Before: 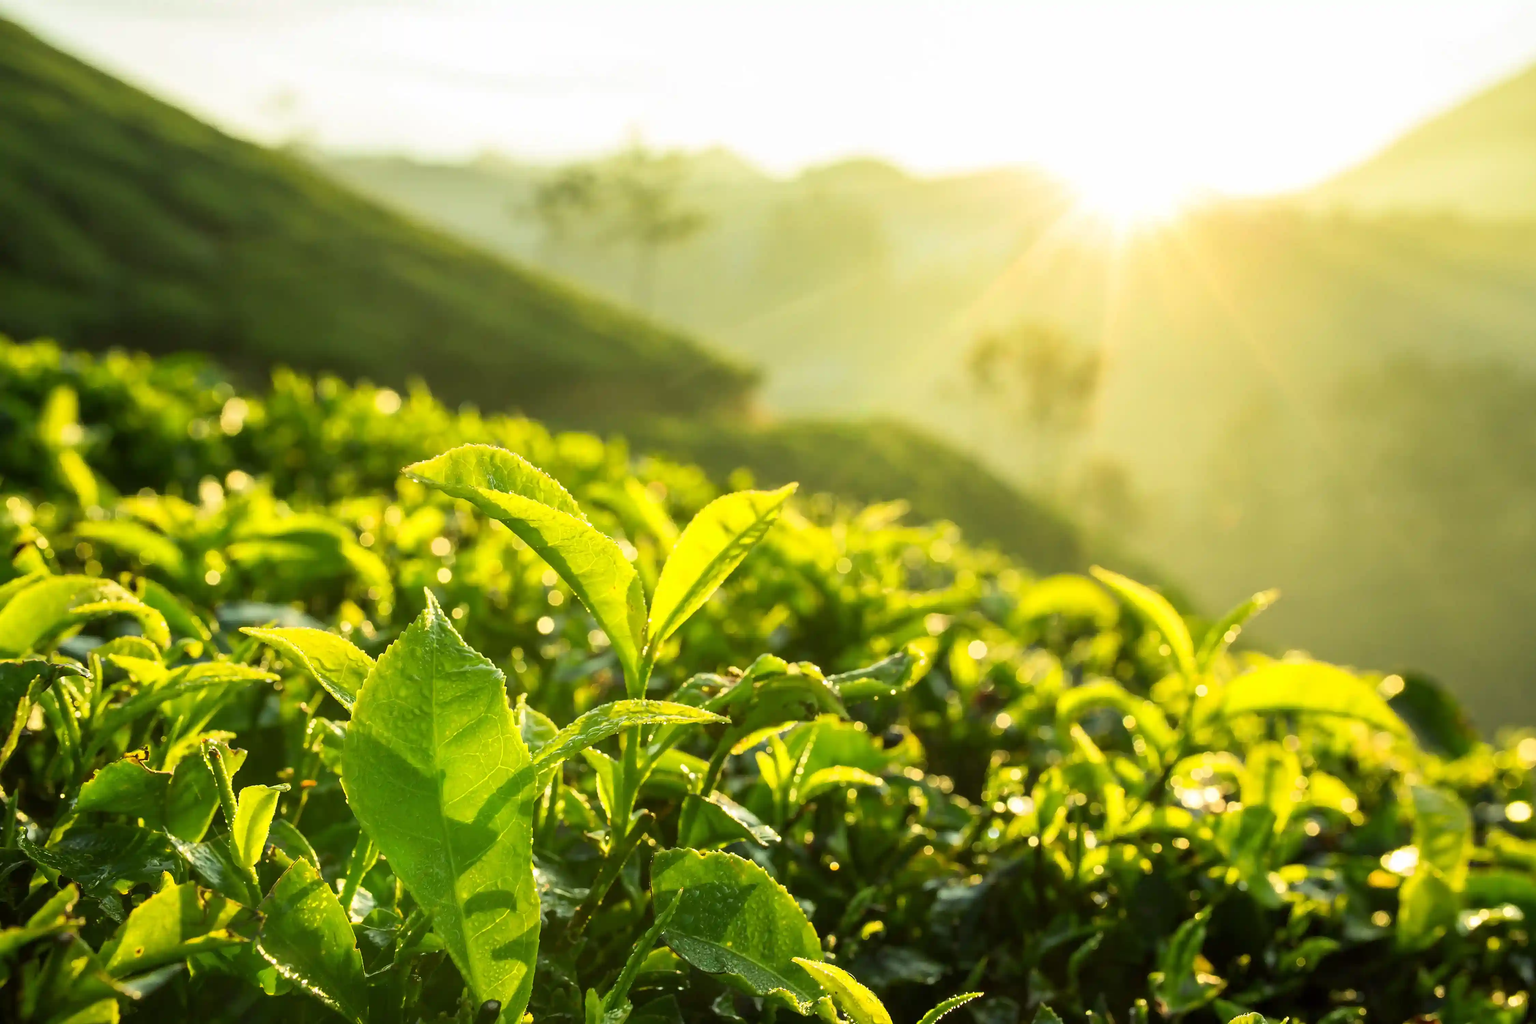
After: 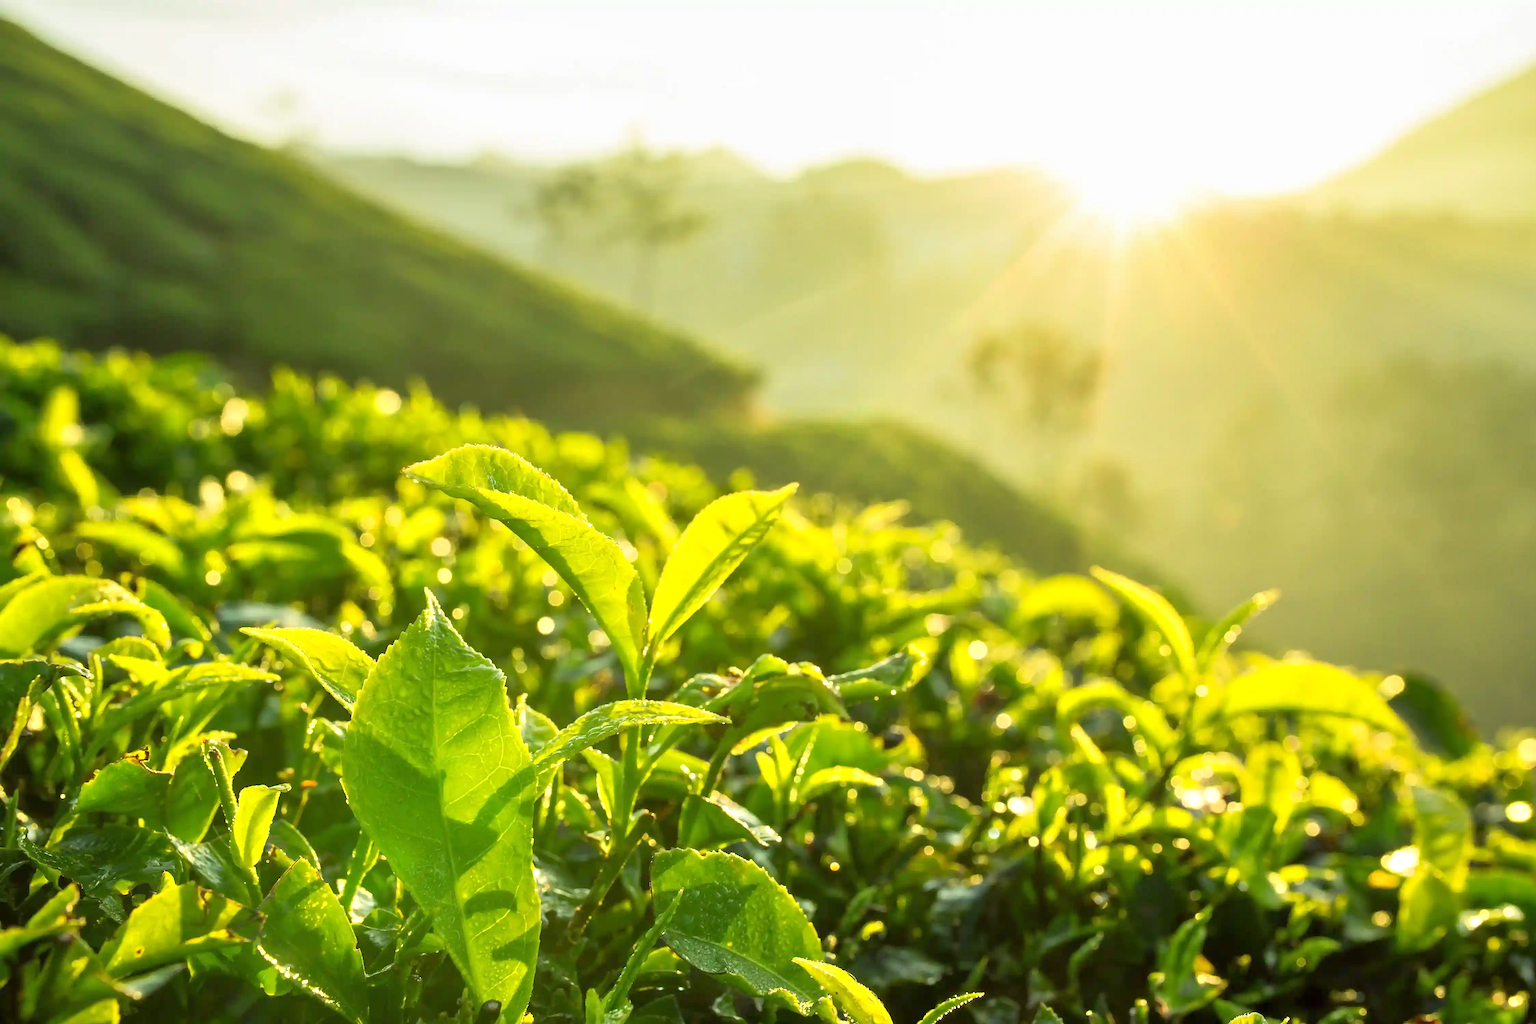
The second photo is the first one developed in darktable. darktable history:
tone equalizer: -8 EV 0.998 EV, -7 EV 0.971 EV, -6 EV 1.01 EV, -5 EV 0.987 EV, -4 EV 1.03 EV, -3 EV 0.764 EV, -2 EV 0.518 EV, -1 EV 0.232 EV, smoothing 1
